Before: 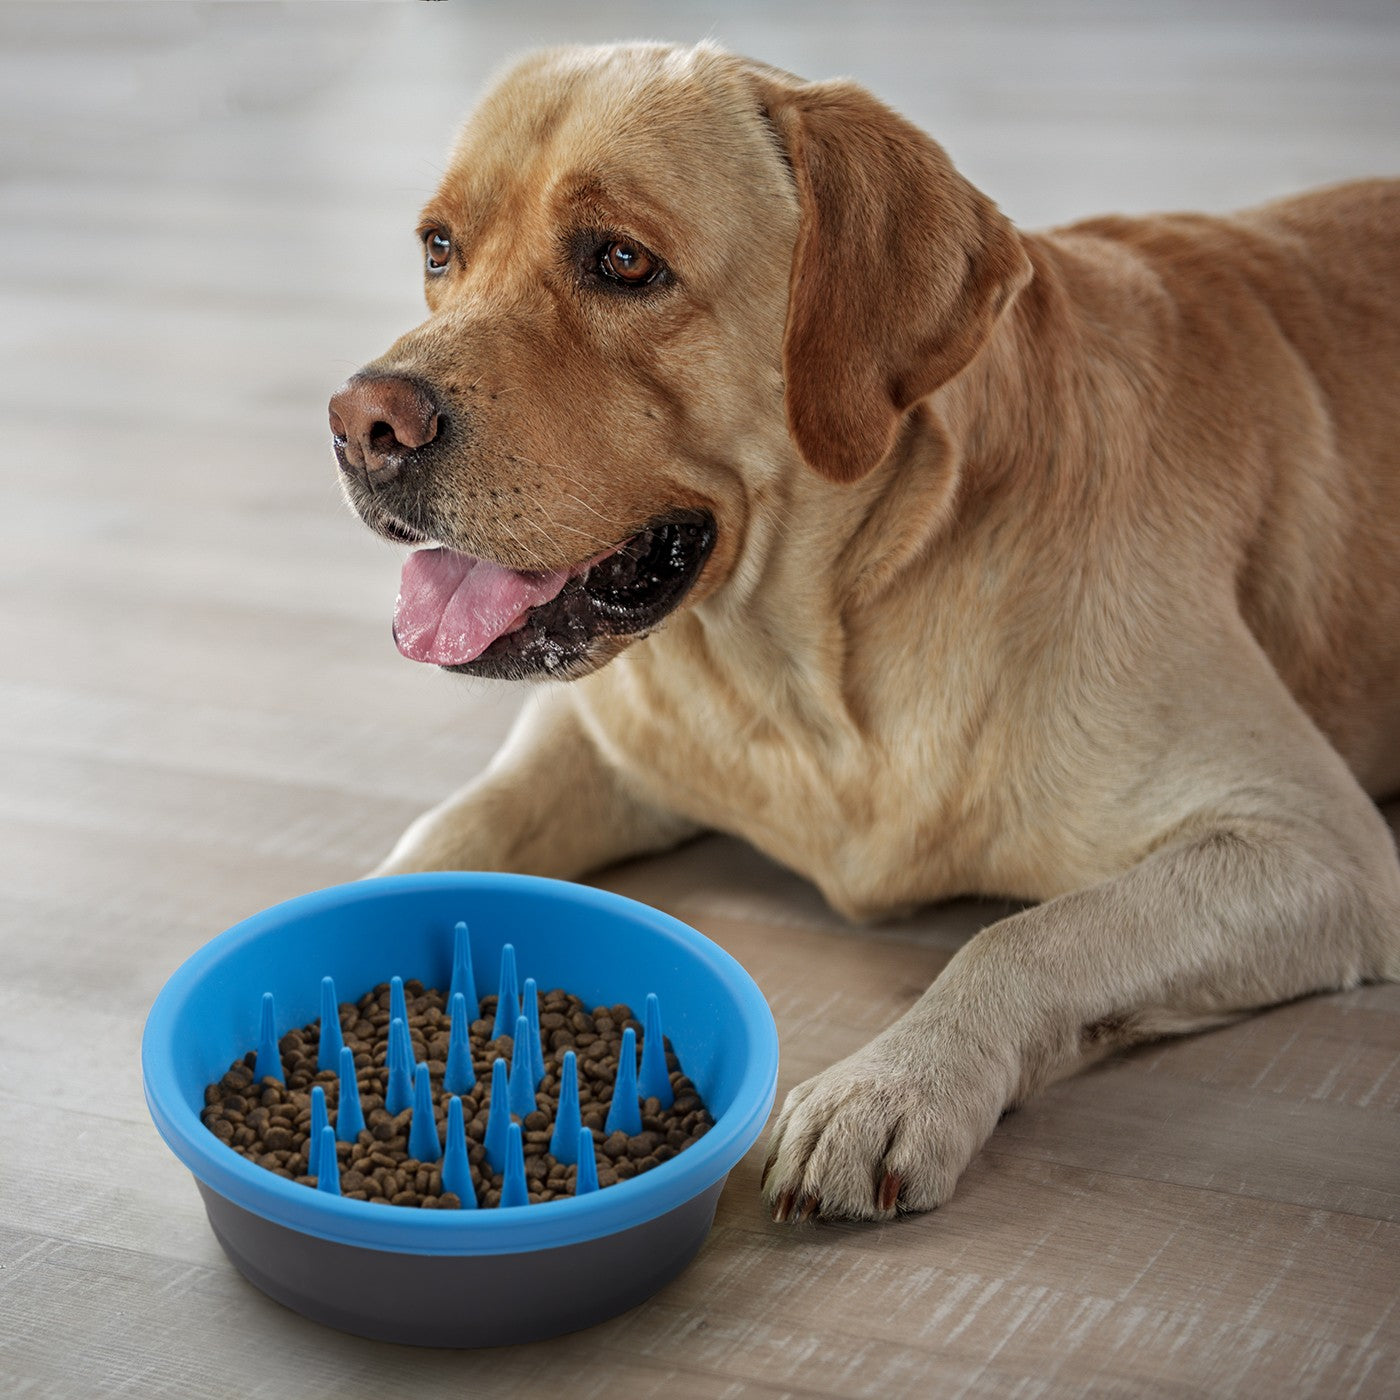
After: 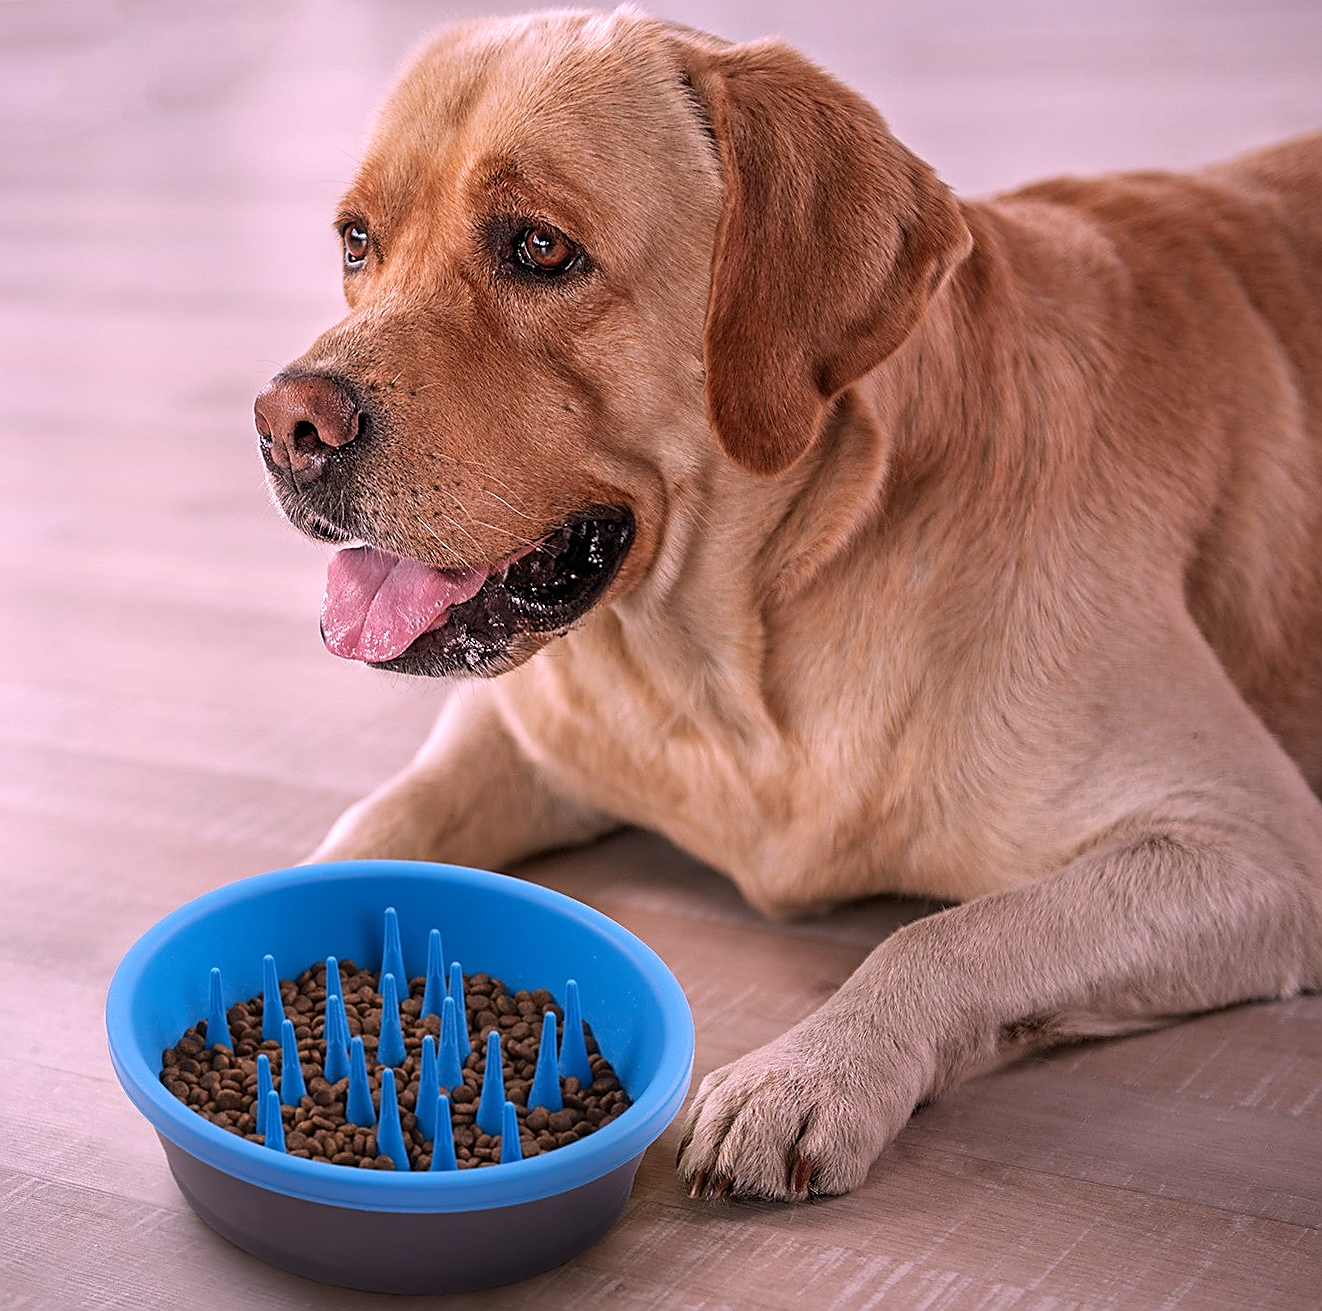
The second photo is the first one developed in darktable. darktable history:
white balance: red 1.188, blue 1.11
rotate and perspective: rotation 0.062°, lens shift (vertical) 0.115, lens shift (horizontal) -0.133, crop left 0.047, crop right 0.94, crop top 0.061, crop bottom 0.94
sharpen: radius 1.4, amount 1.25, threshold 0.7
